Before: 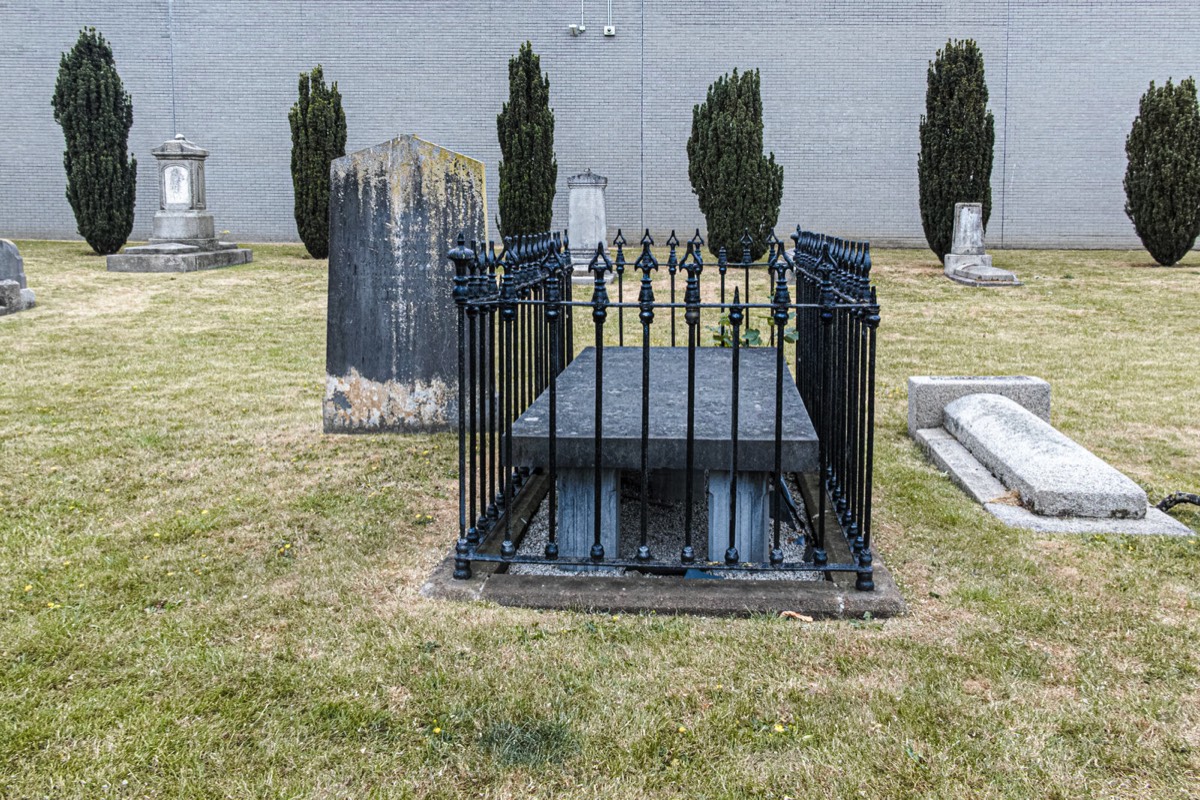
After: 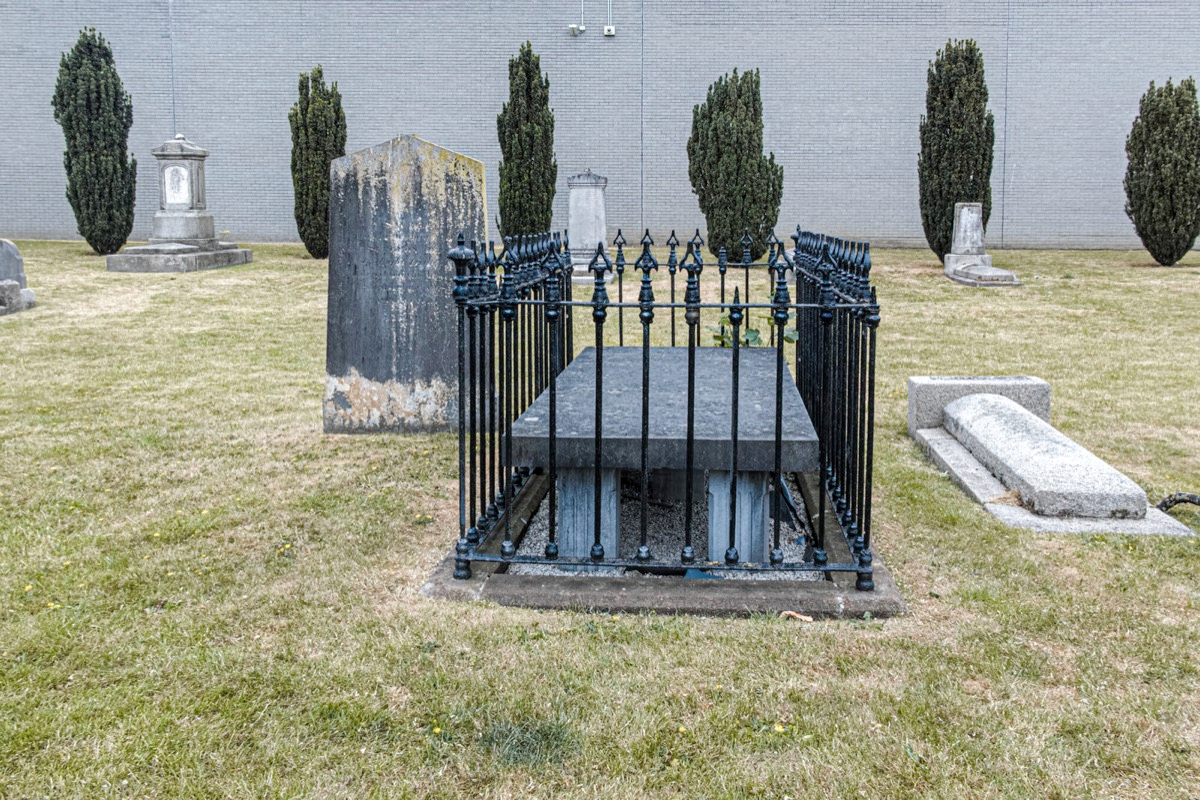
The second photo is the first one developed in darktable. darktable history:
shadows and highlights: shadows 10.48, white point adjustment 1.04, highlights -39.67, highlights color adjustment 42.05%
